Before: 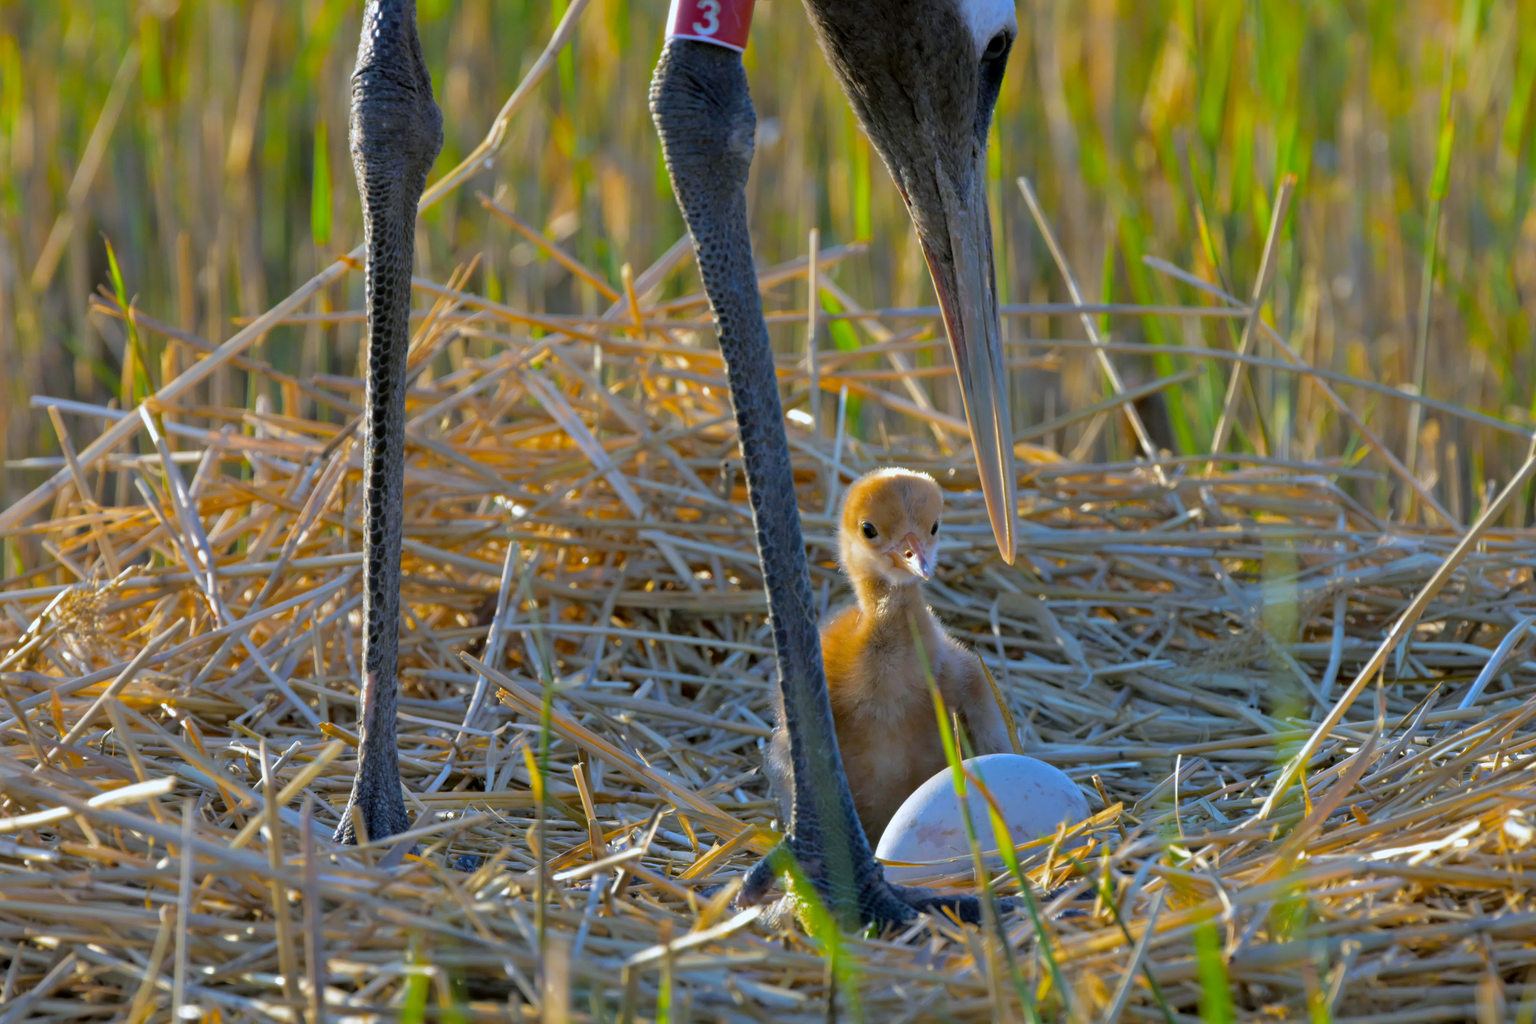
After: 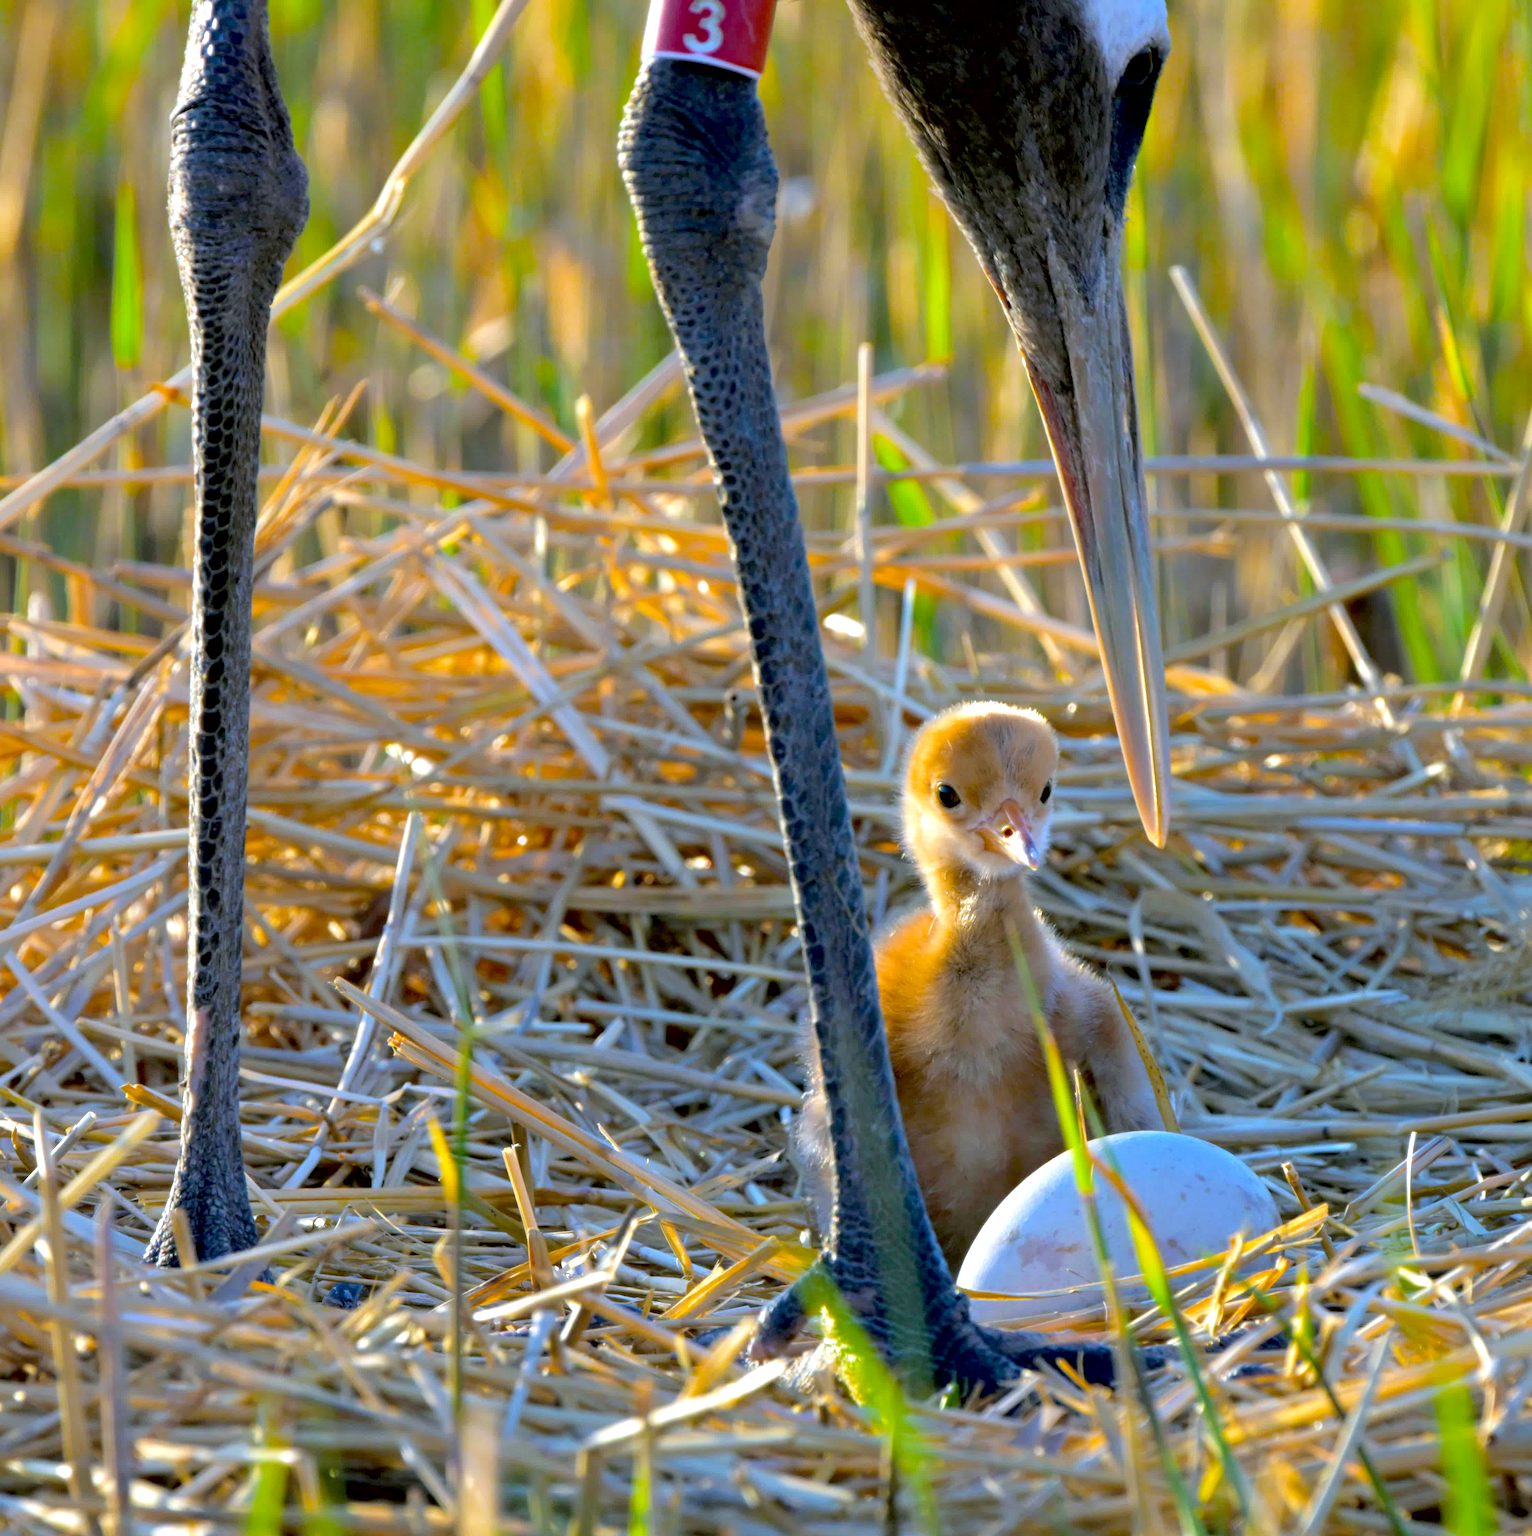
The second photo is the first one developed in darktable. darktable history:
exposure: black level correction 0.012, exposure 0.695 EV, compensate exposure bias true, compensate highlight preservation false
crop and rotate: left 15.467%, right 18.012%
contrast brightness saturation: contrast 0.05
